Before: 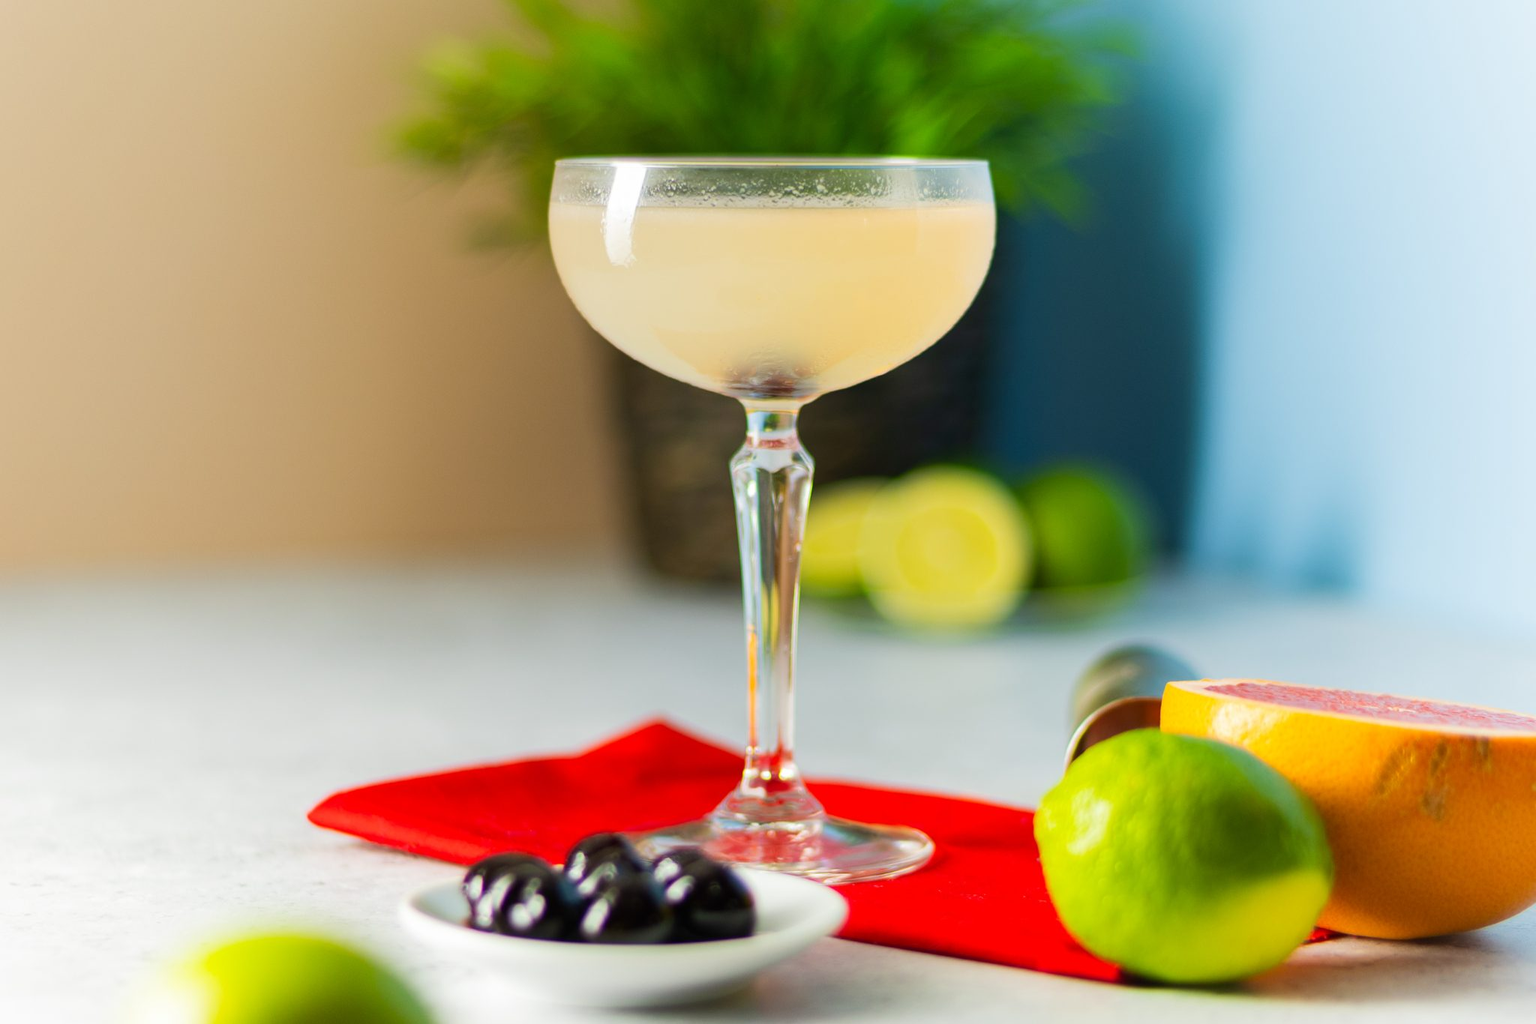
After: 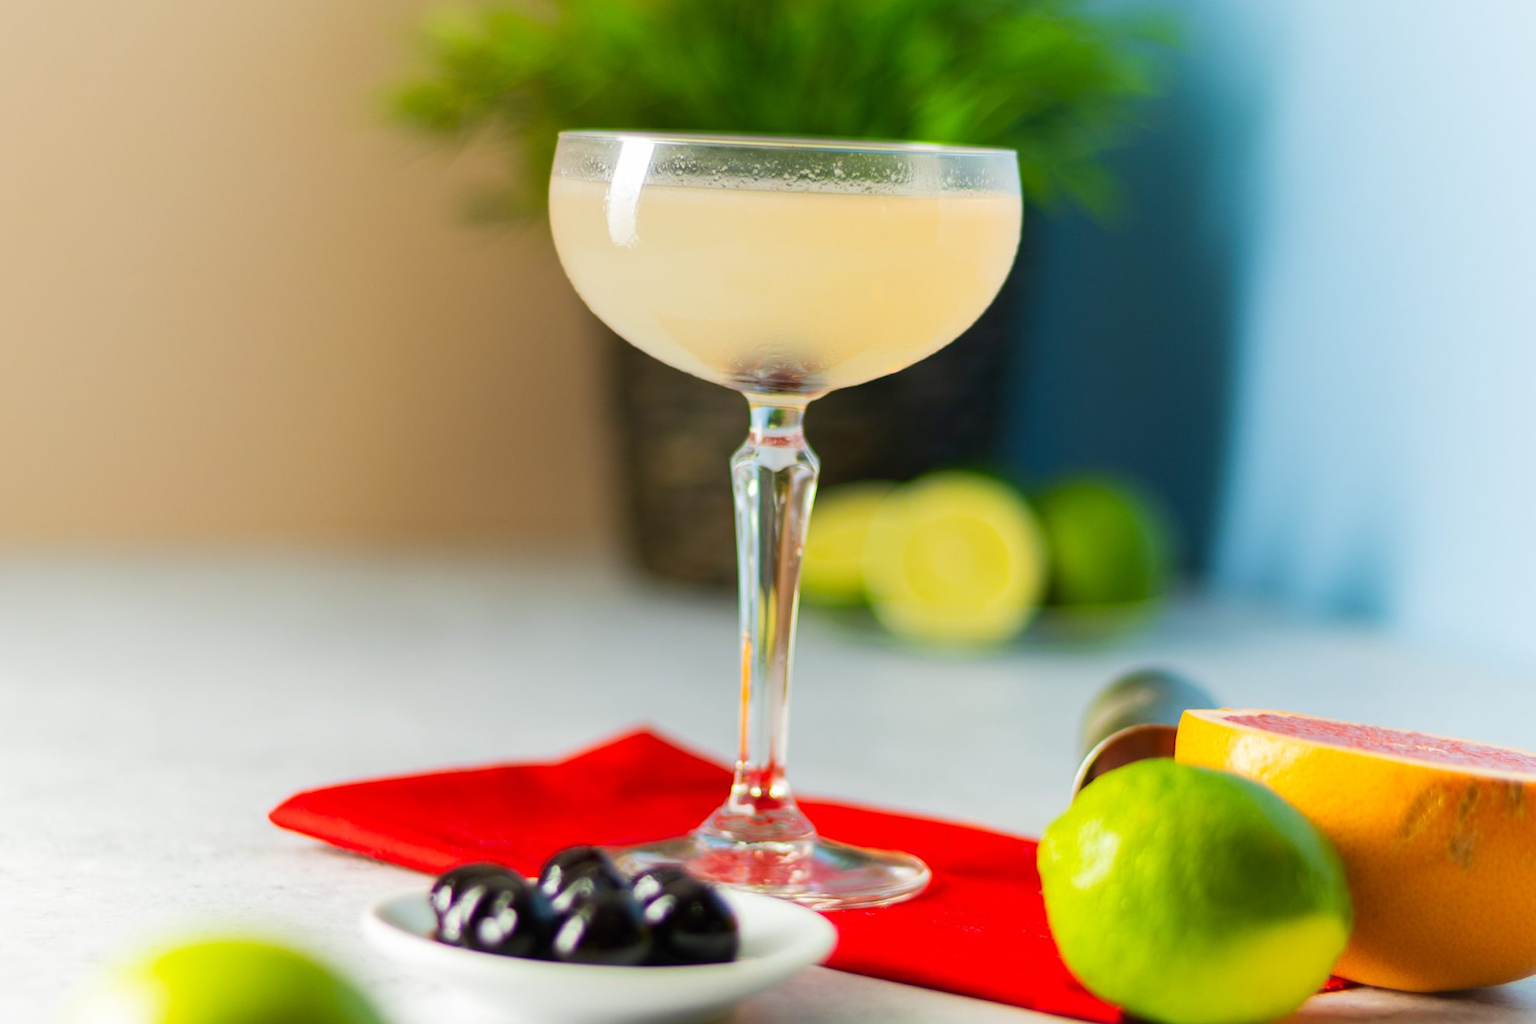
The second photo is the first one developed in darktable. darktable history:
crop and rotate: angle -2.26°
